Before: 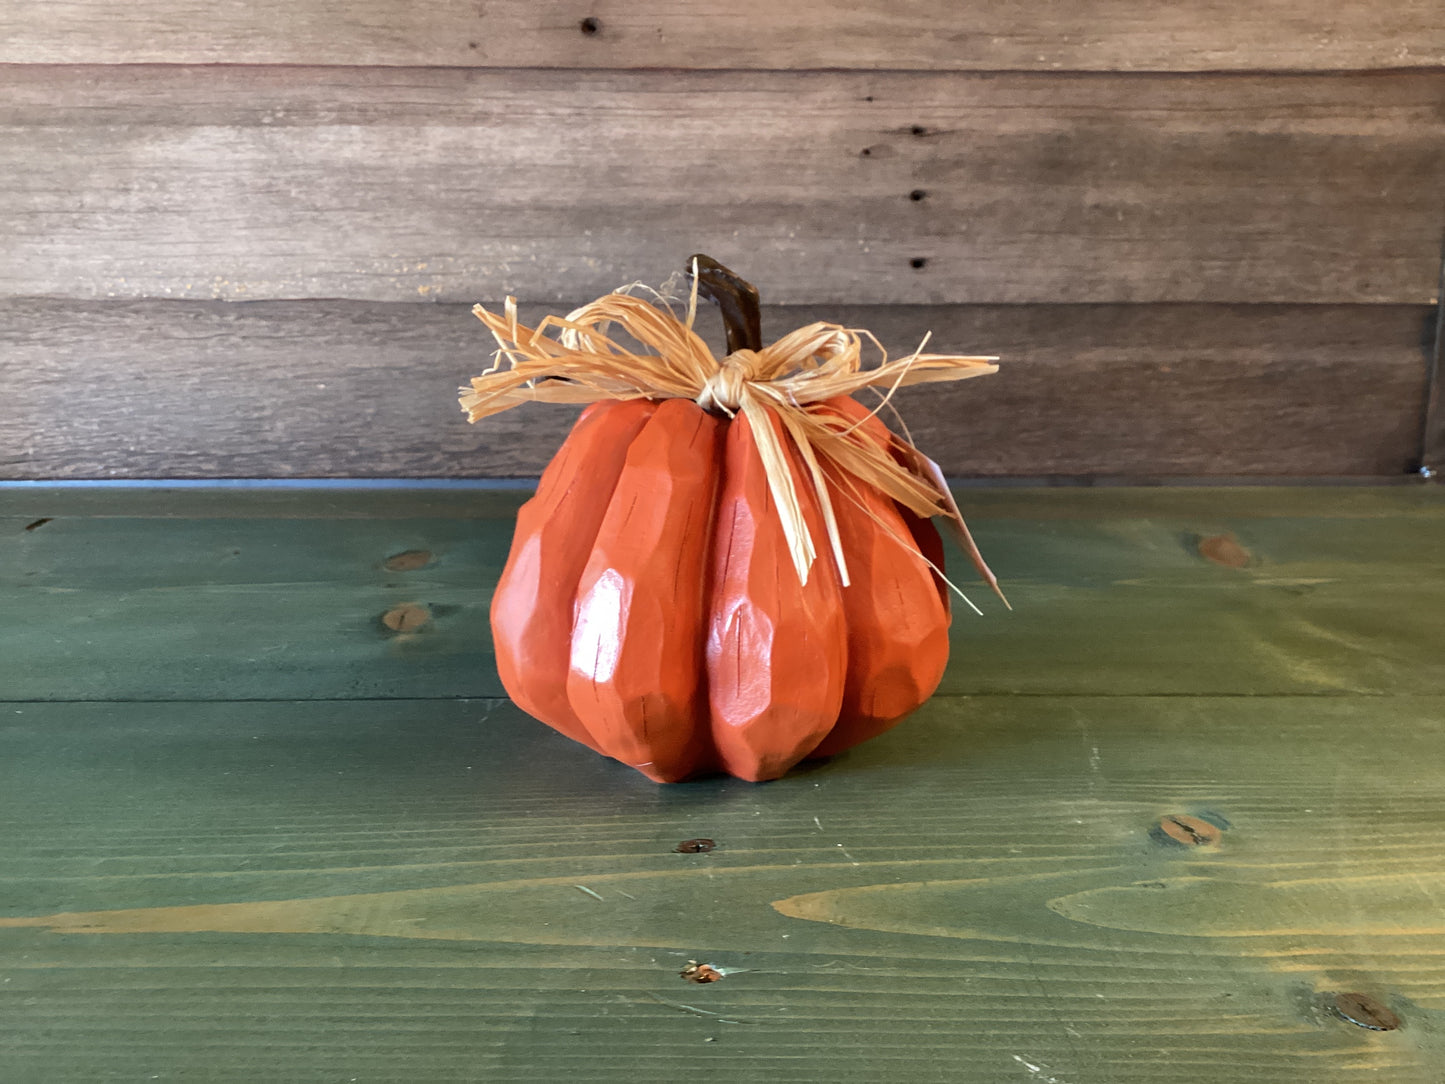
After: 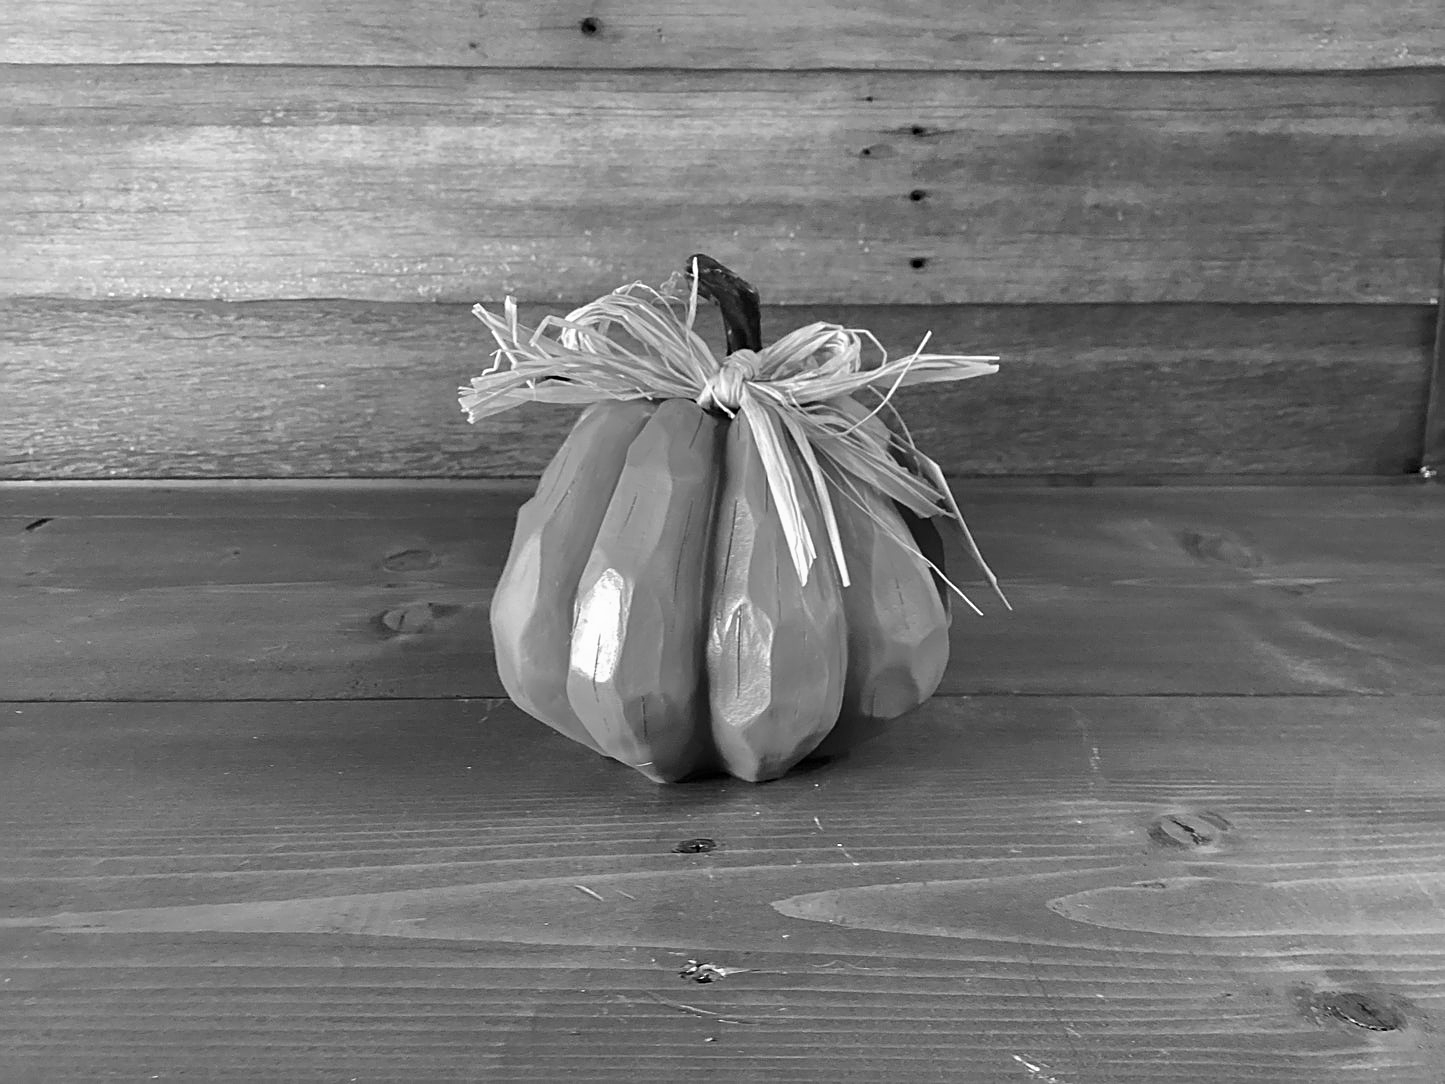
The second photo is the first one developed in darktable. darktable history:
sharpen: on, module defaults
velvia: strength 15%
monochrome: on, module defaults
